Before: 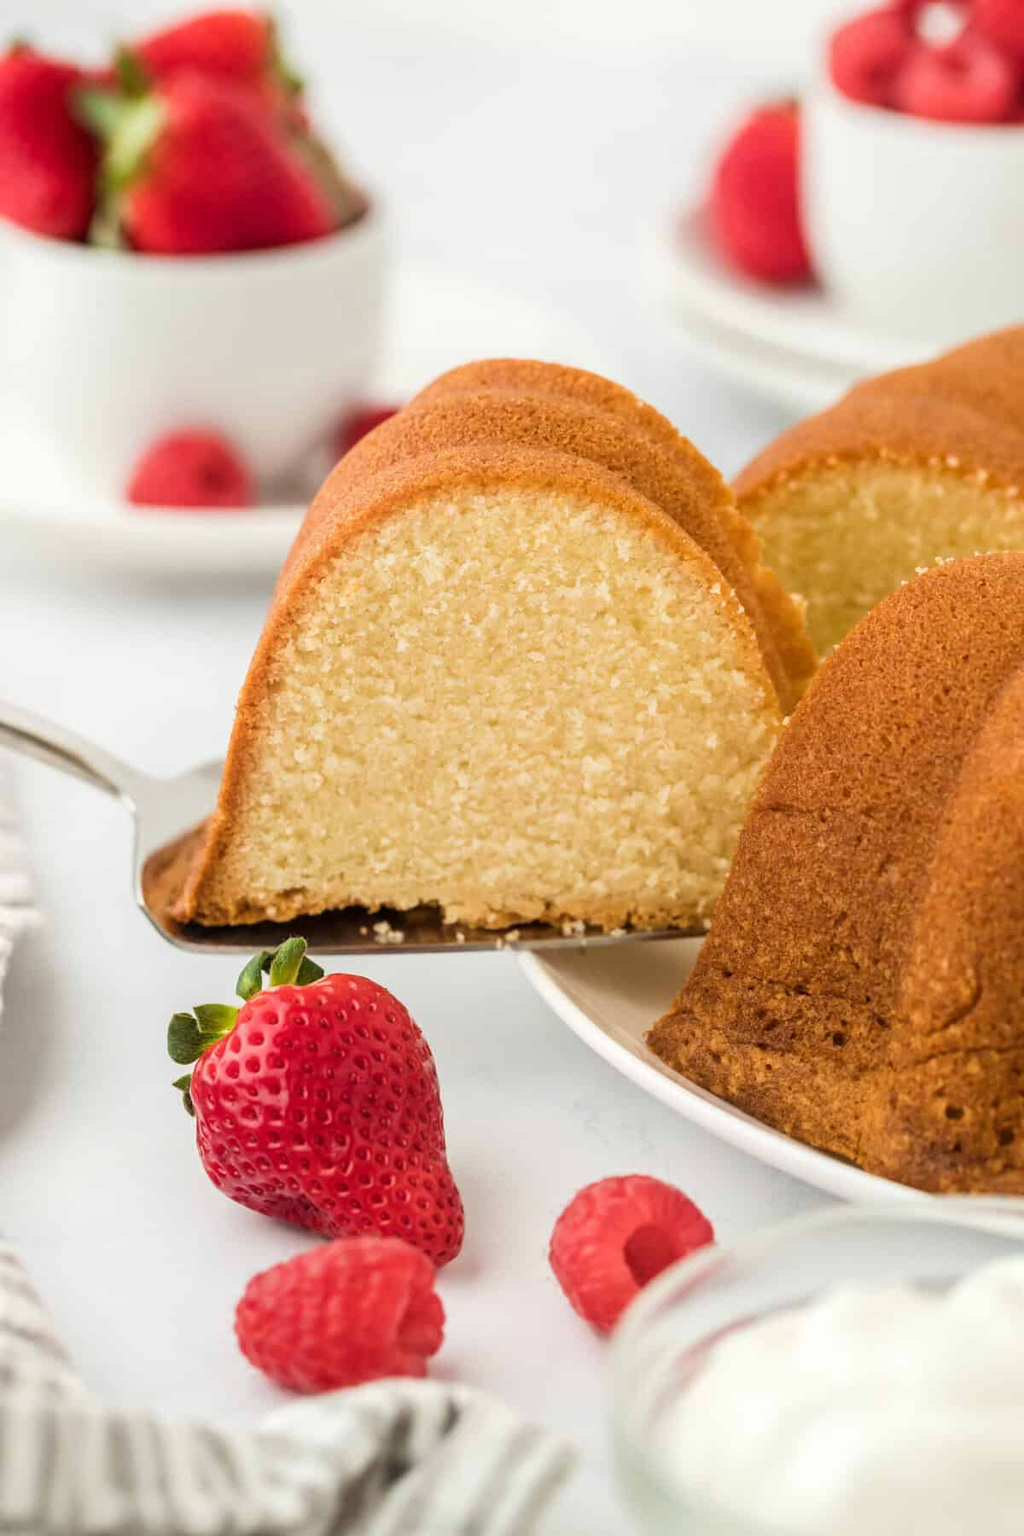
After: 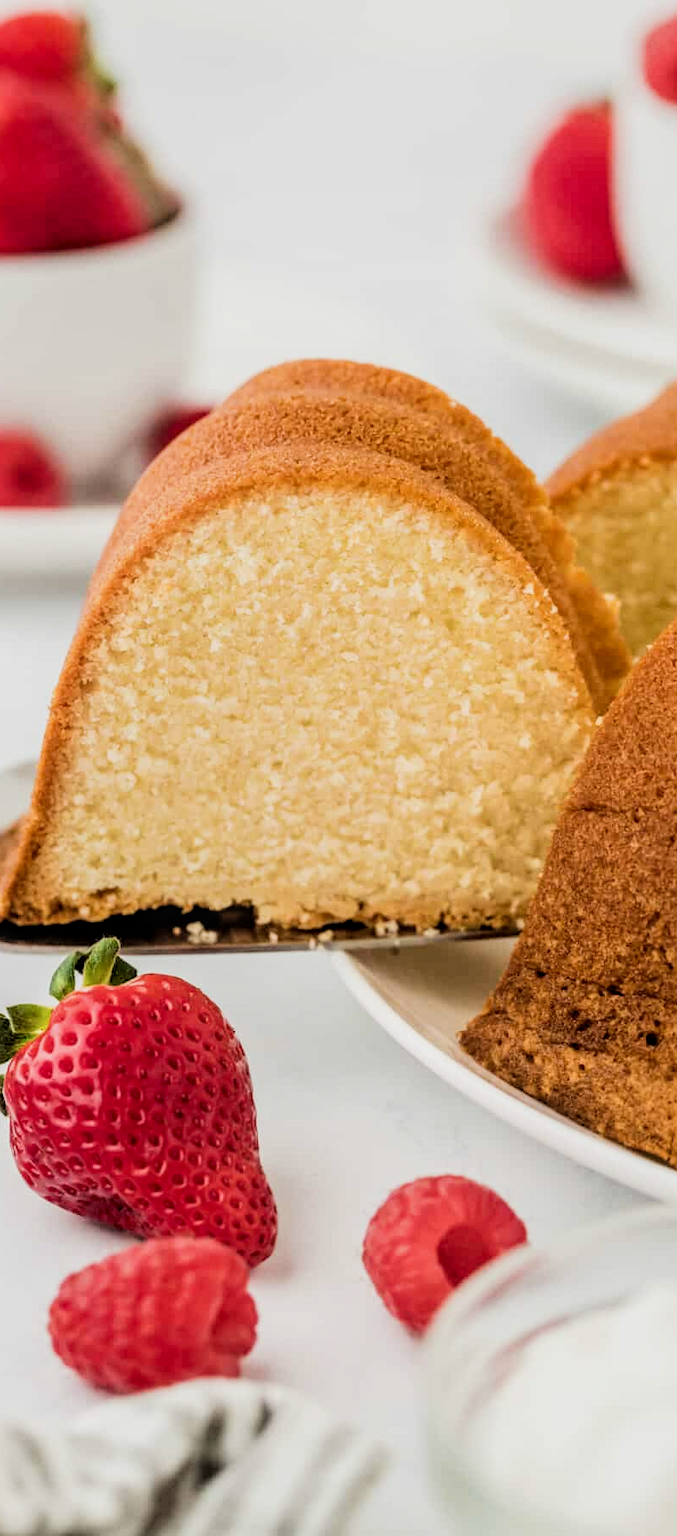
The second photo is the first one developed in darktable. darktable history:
local contrast: detail 130%
crop and rotate: left 18.283%, right 15.514%
filmic rgb: black relative exposure -5.1 EV, white relative exposure 3.97 EV, hardness 2.88, contrast 1.301, highlights saturation mix -28.5%, iterations of high-quality reconstruction 0
